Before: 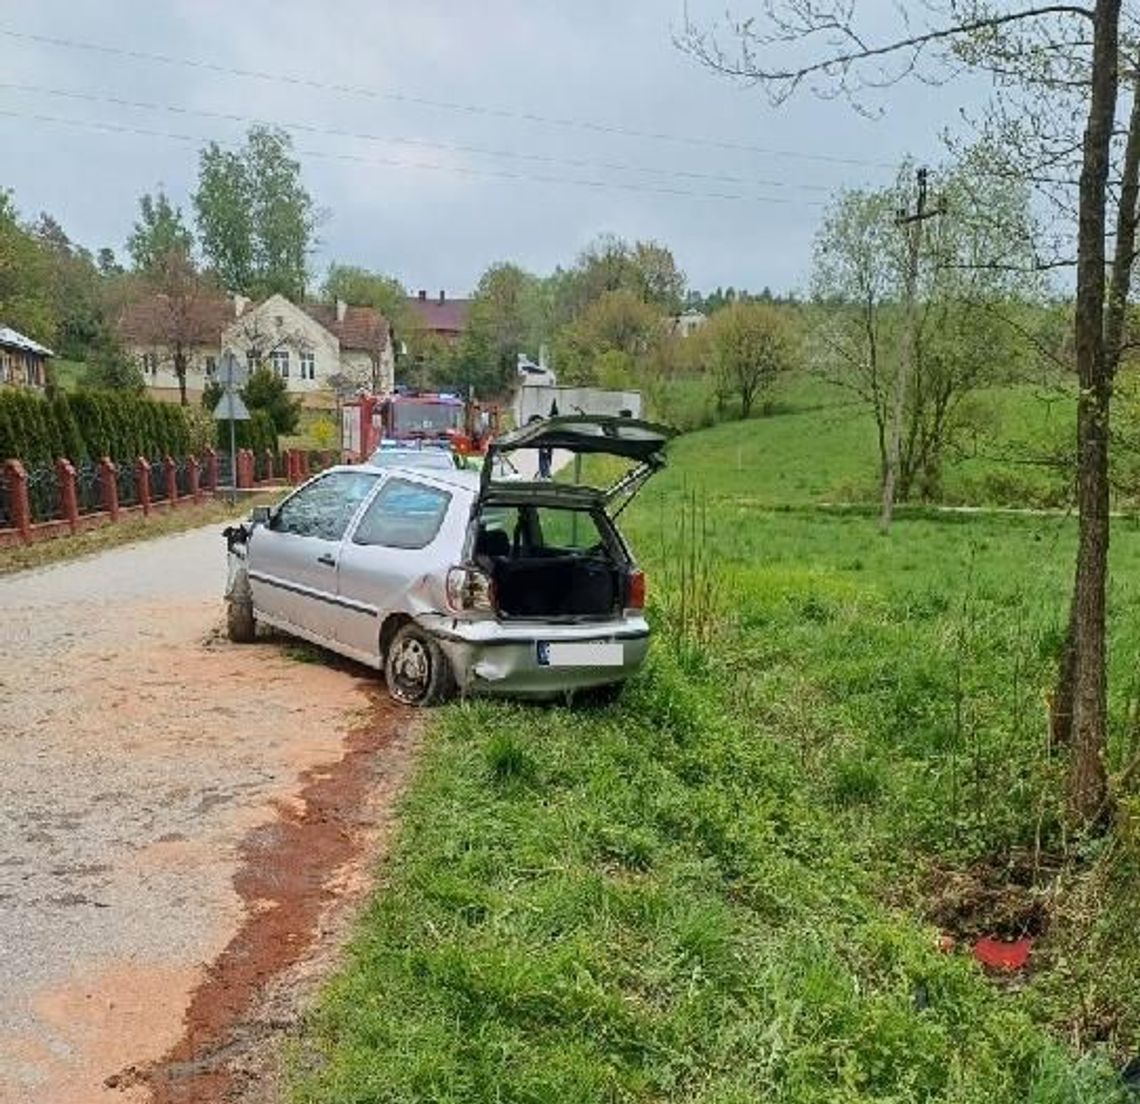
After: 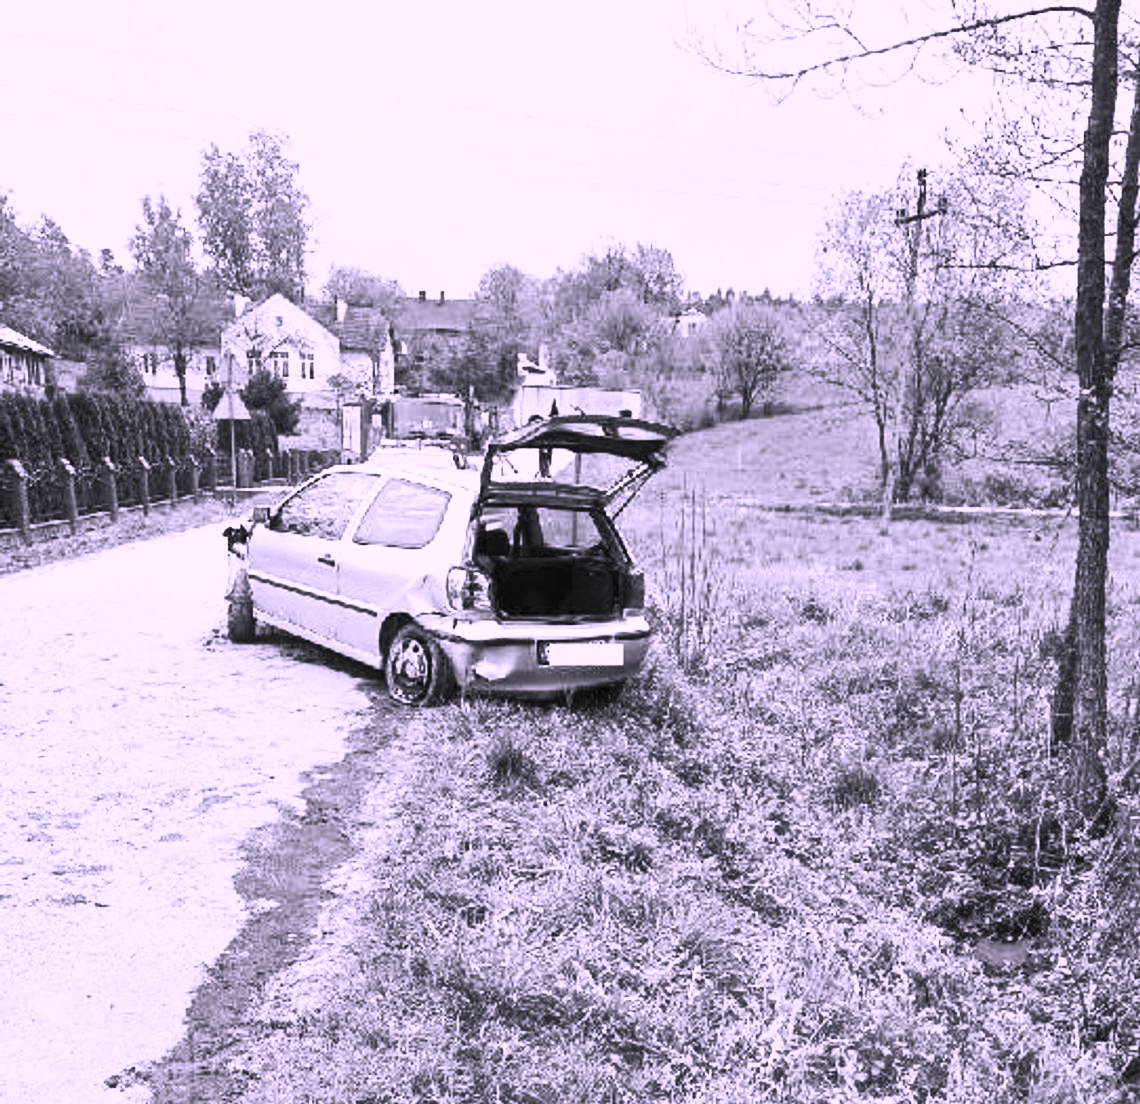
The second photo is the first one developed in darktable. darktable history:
tone equalizer: on, module defaults
color correction: highlights a* 15.04, highlights b* -25.06
contrast brightness saturation: contrast 0.523, brightness 0.489, saturation -0.985
